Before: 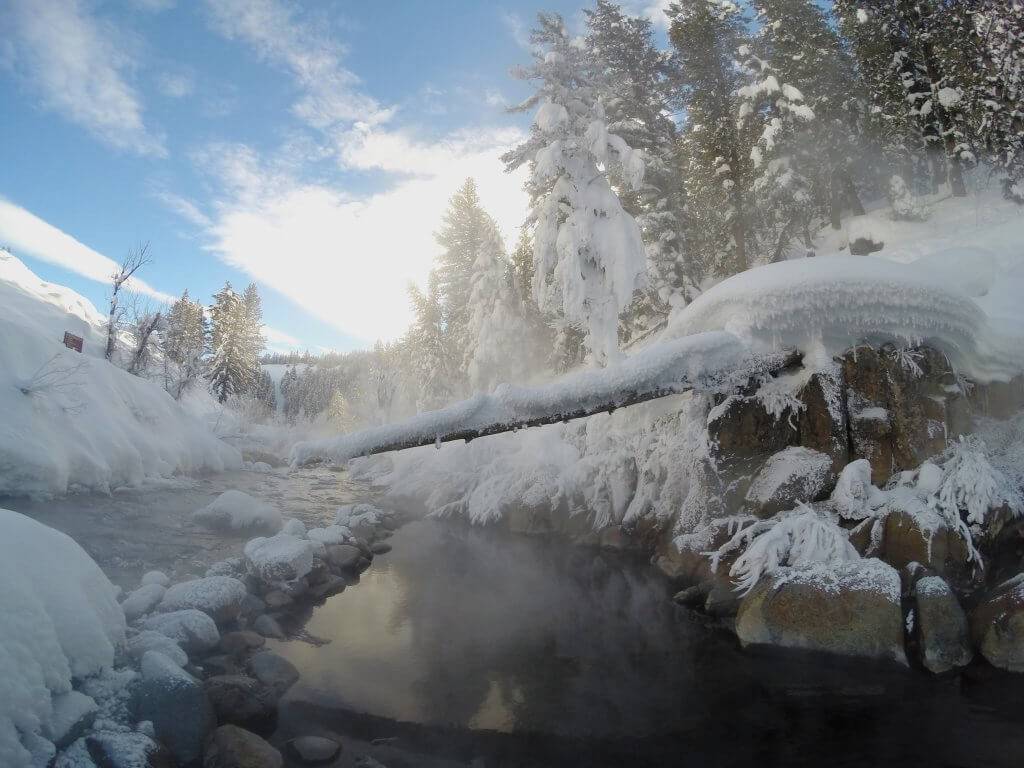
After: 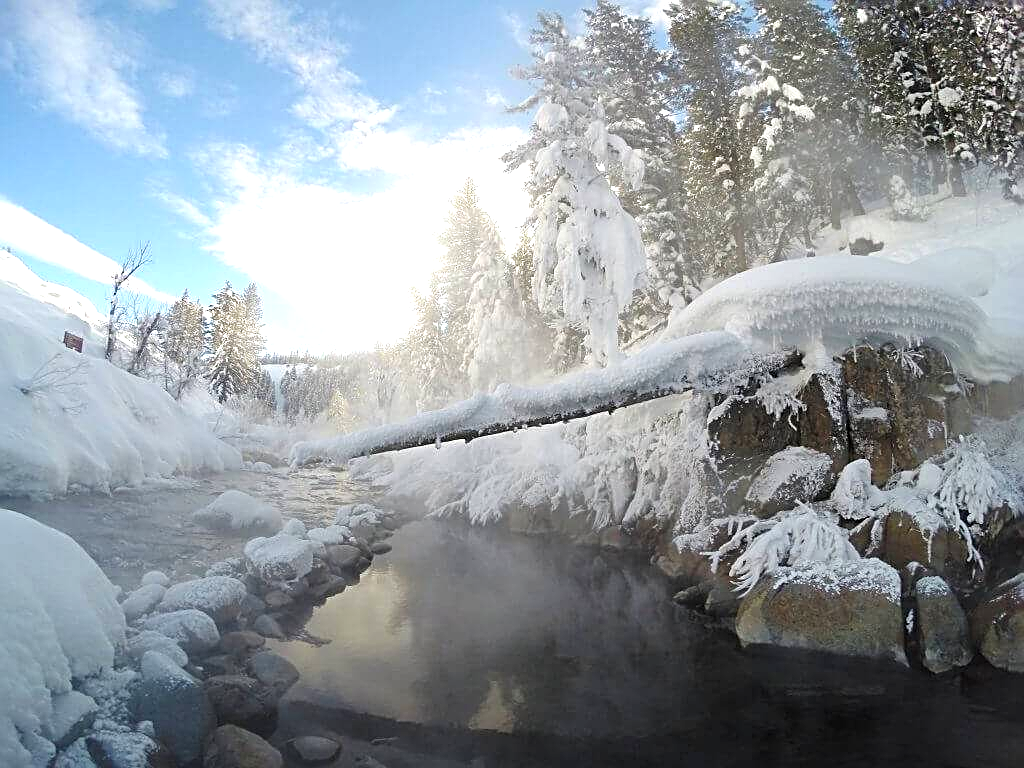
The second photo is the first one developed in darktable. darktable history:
sharpen: radius 2.58, amount 0.688
exposure: black level correction 0, exposure 0.697 EV, compensate highlight preservation false
